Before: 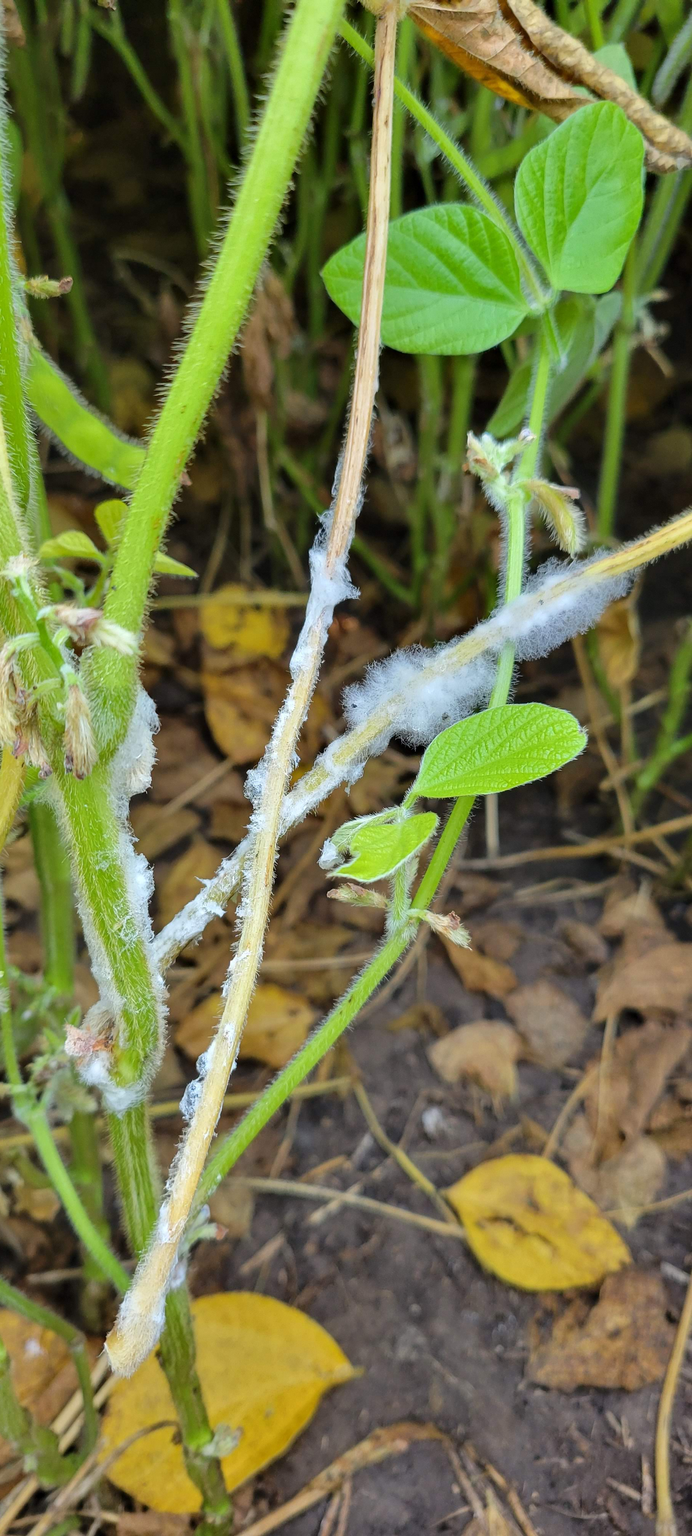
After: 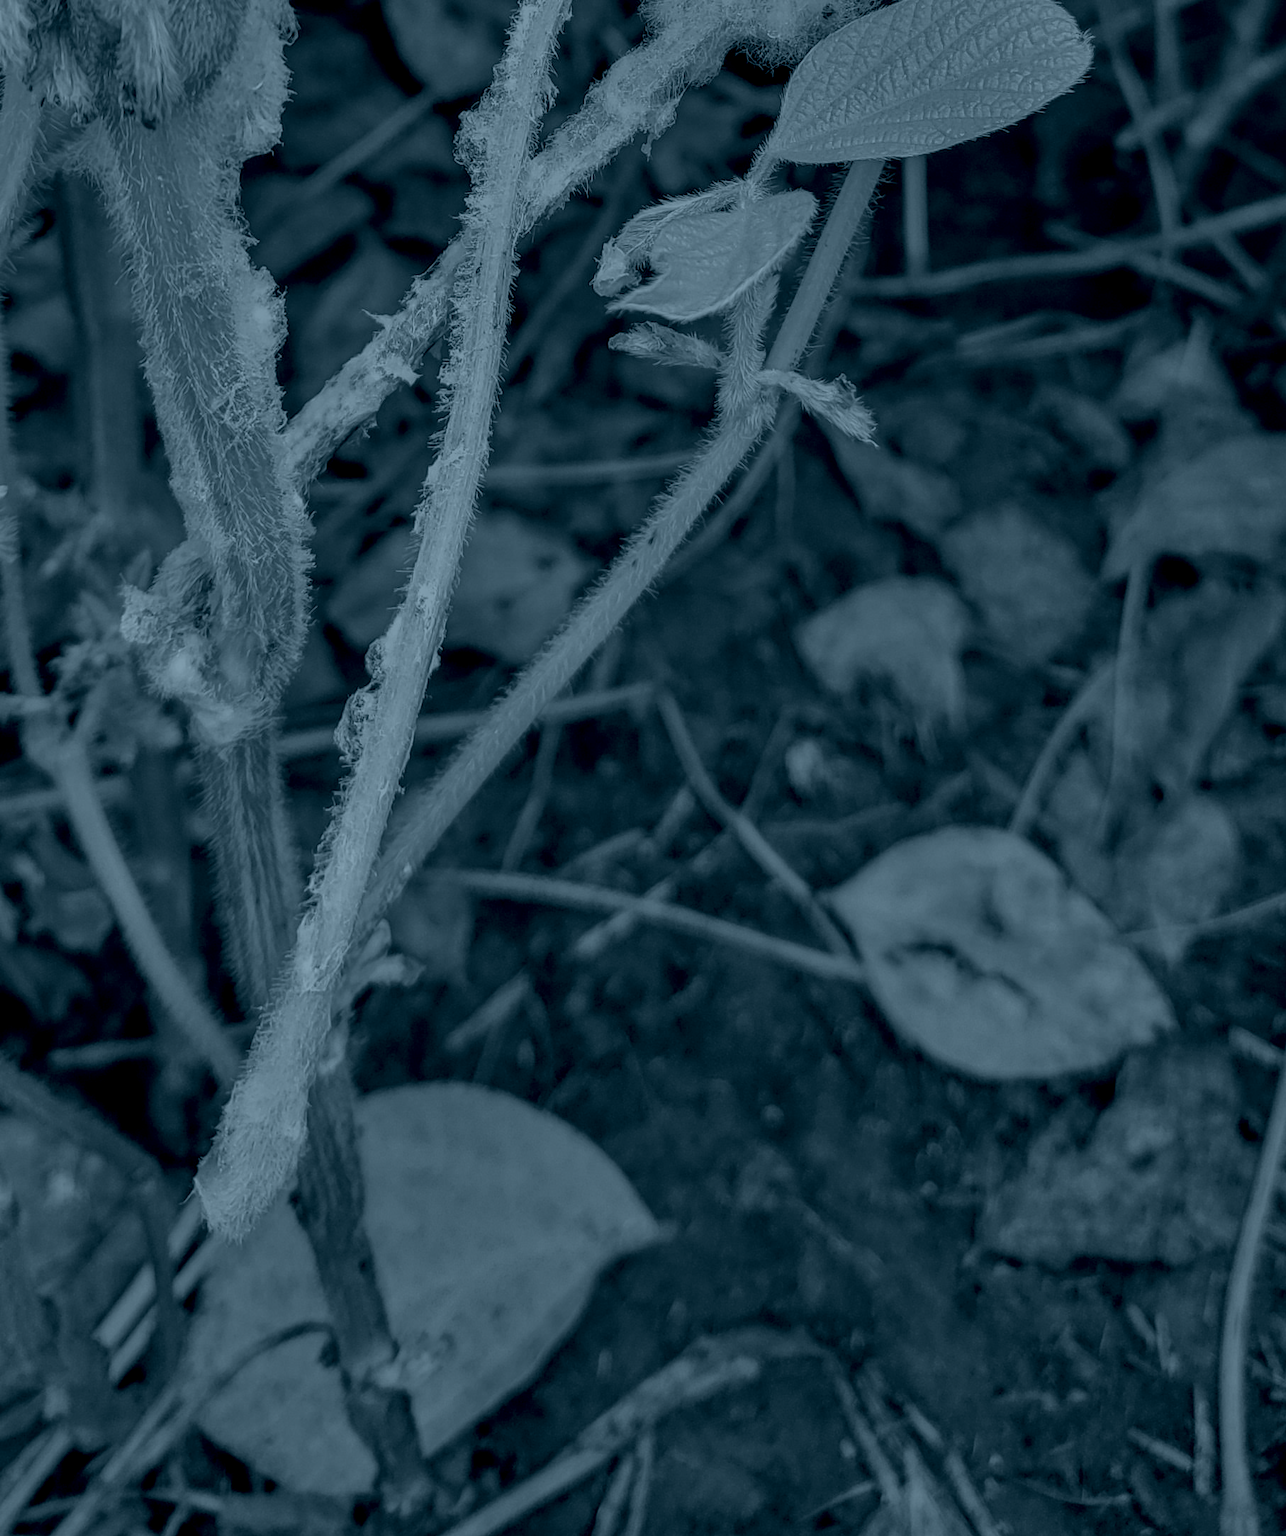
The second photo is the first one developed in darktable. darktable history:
colorize: hue 194.4°, saturation 29%, source mix 61.75%, lightness 3.98%, version 1
crop and rotate: top 46.237%
local contrast: detail 160%
